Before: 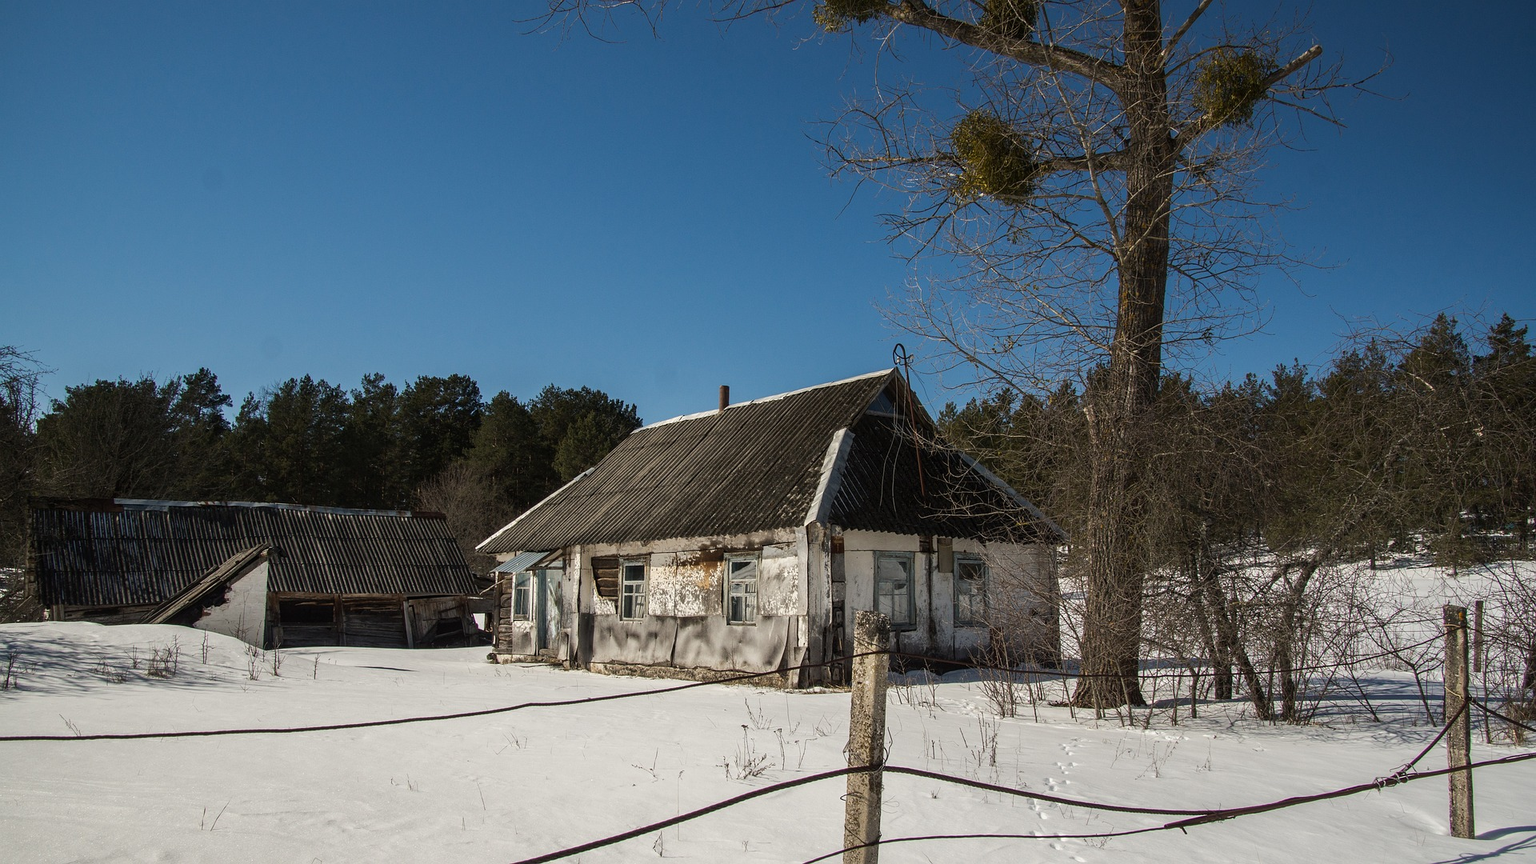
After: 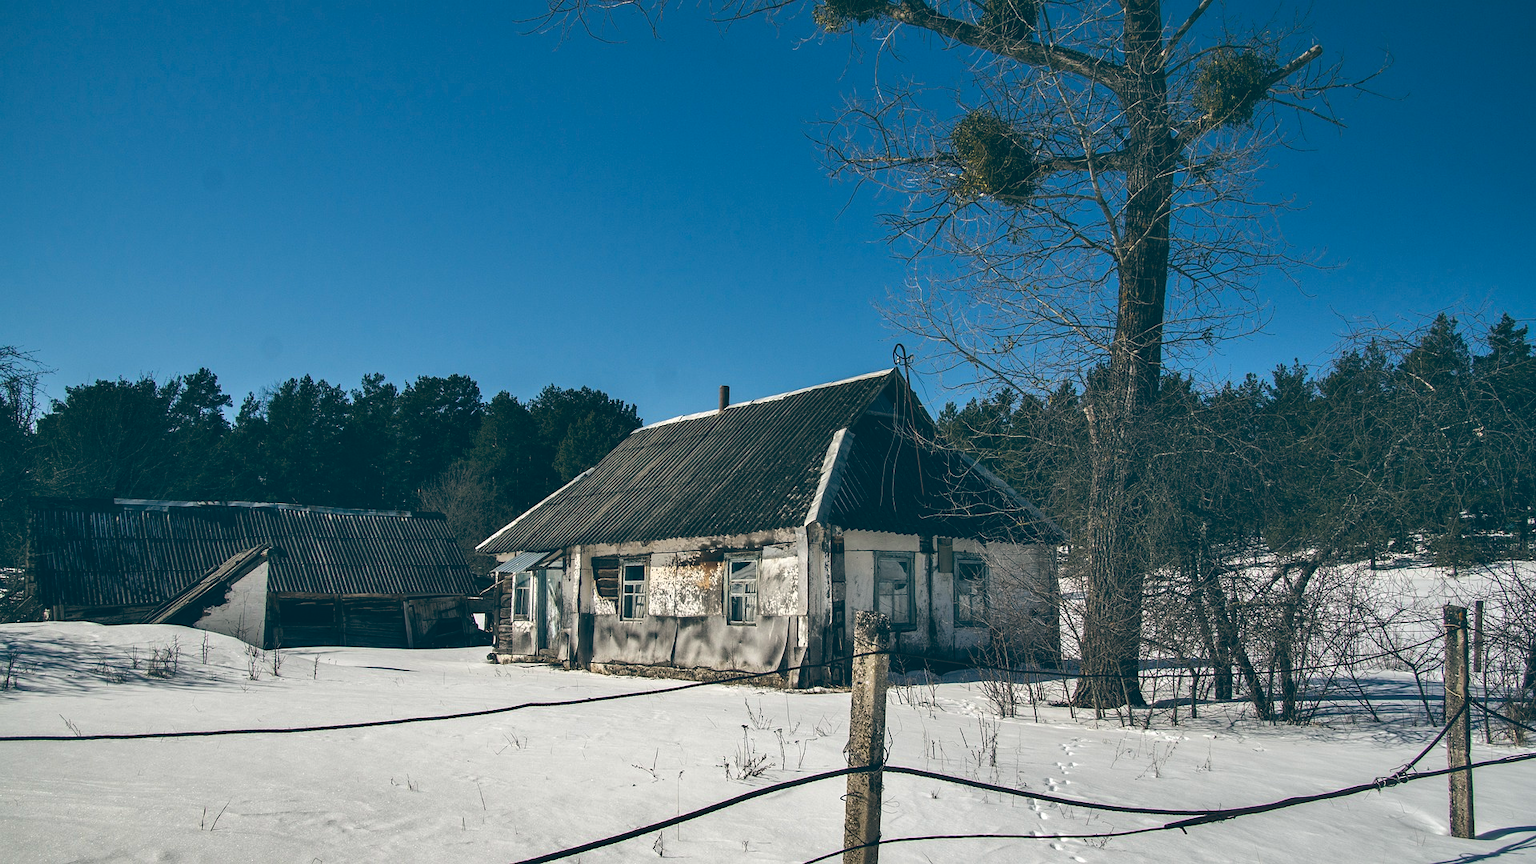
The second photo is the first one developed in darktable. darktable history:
color balance: lift [1.016, 0.983, 1, 1.017], gamma [0.958, 1, 1, 1], gain [0.981, 1.007, 0.993, 1.002], input saturation 118.26%, contrast 13.43%, contrast fulcrum 21.62%, output saturation 82.76%
shadows and highlights: low approximation 0.01, soften with gaussian
